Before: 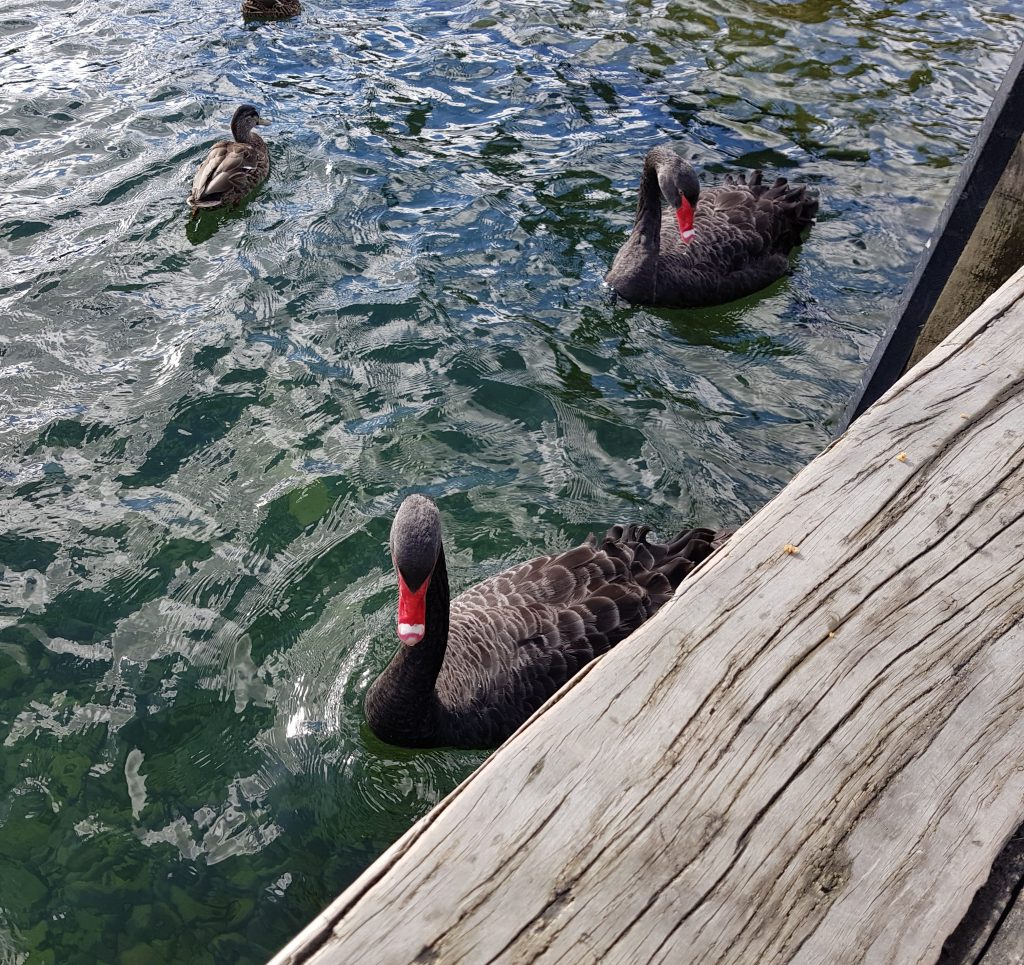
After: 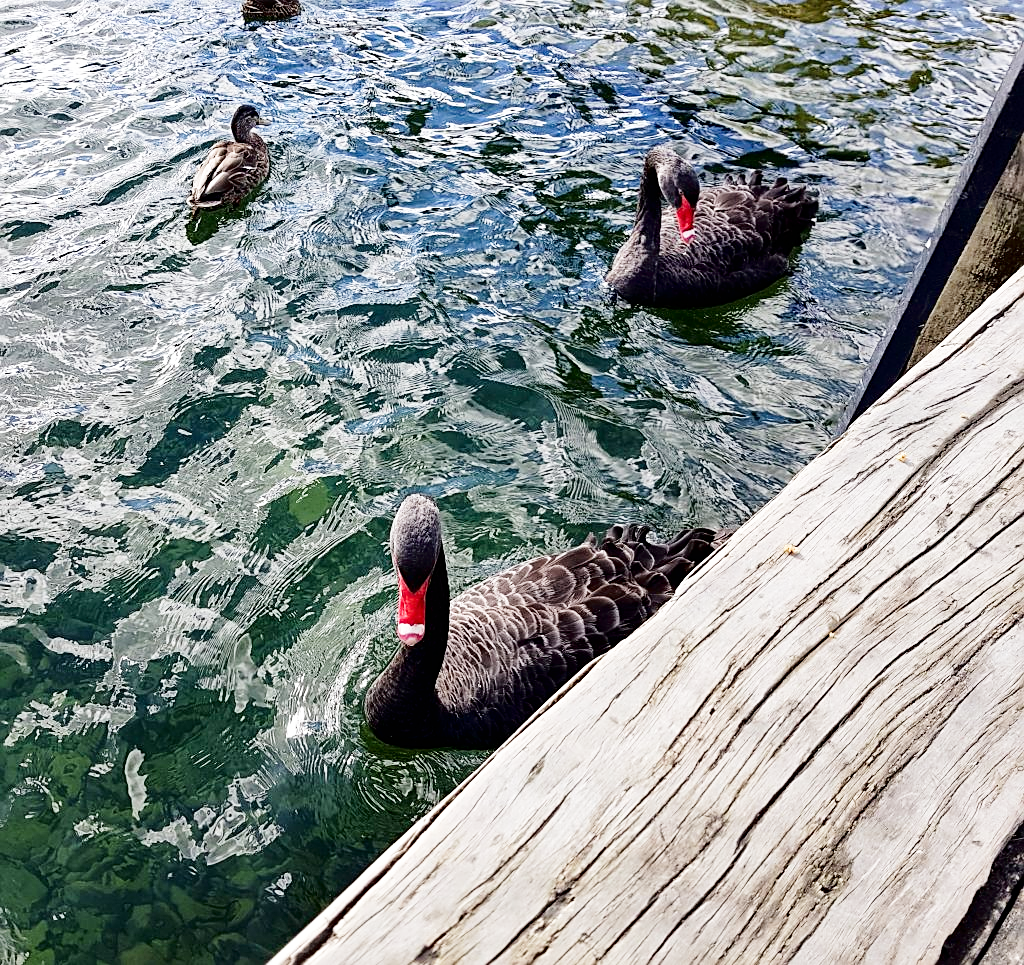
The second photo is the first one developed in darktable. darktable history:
tone curve: curves: ch0 [(0, 0) (0.003, 0.003) (0.011, 0.003) (0.025, 0.007) (0.044, 0.014) (0.069, 0.02) (0.1, 0.03) (0.136, 0.054) (0.177, 0.099) (0.224, 0.156) (0.277, 0.227) (0.335, 0.302) (0.399, 0.375) (0.468, 0.456) (0.543, 0.54) (0.623, 0.625) (0.709, 0.717) (0.801, 0.807) (0.898, 0.895) (1, 1)], color space Lab, independent channels, preserve colors none
base curve: curves: ch0 [(0, 0) (0.005, 0.002) (0.15, 0.3) (0.4, 0.7) (0.75, 0.95) (1, 1)], preserve colors none
sharpen: on, module defaults
